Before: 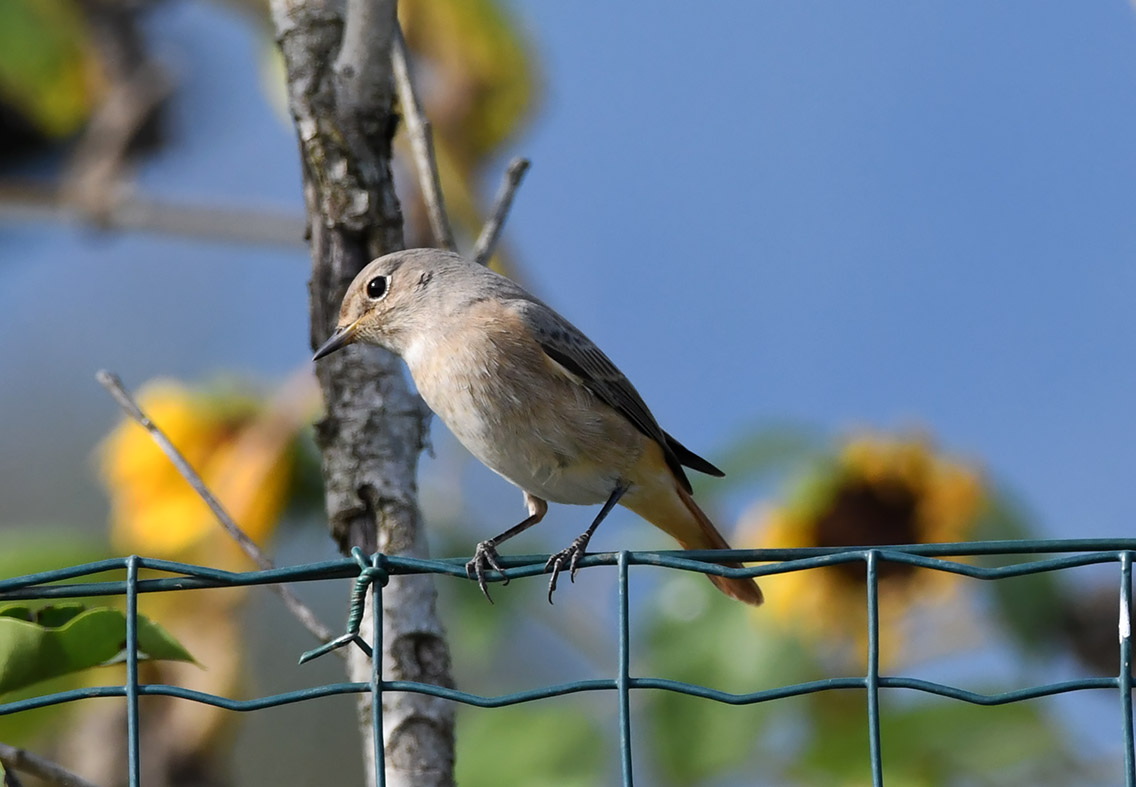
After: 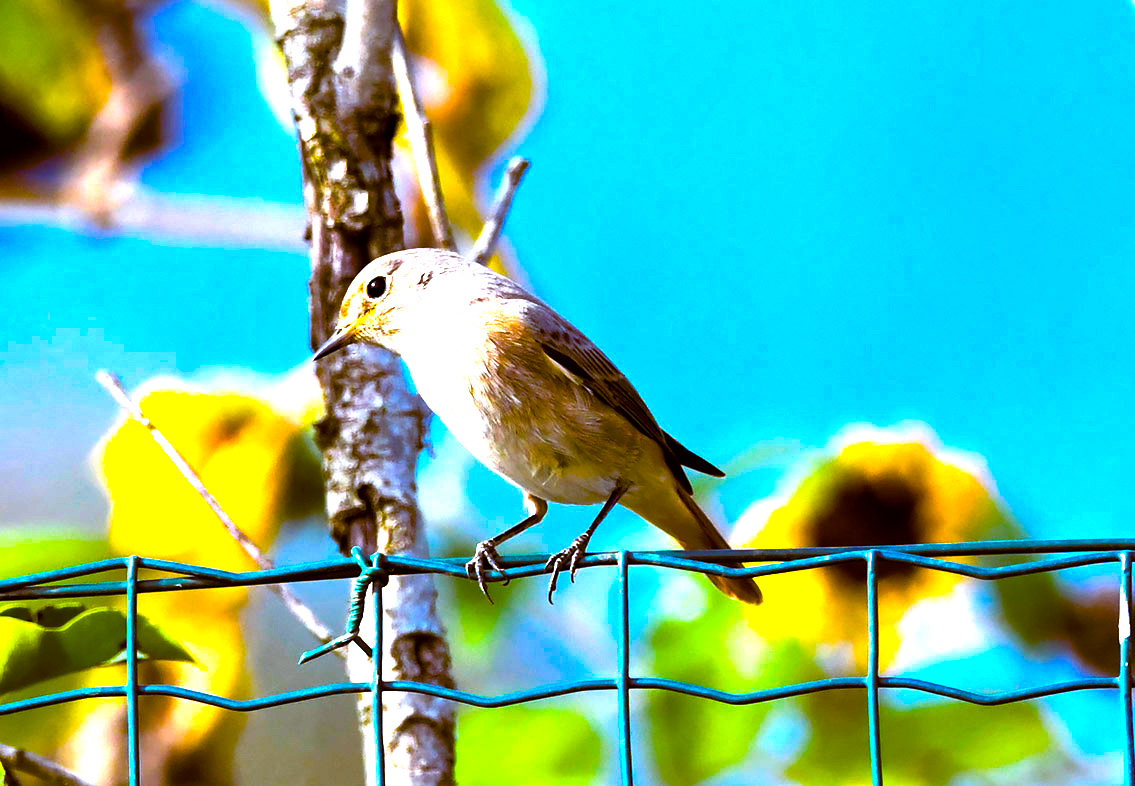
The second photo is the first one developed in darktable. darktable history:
color balance: lift [1, 1.015, 1.004, 0.985], gamma [1, 0.958, 0.971, 1.042], gain [1, 0.956, 0.977, 1.044]
color balance rgb: linear chroma grading › global chroma 20%, perceptual saturation grading › global saturation 65%, perceptual saturation grading › highlights 60%, perceptual saturation grading › mid-tones 50%, perceptual saturation grading › shadows 50%, perceptual brilliance grading › global brilliance 30%, perceptual brilliance grading › highlights 50%, perceptual brilliance grading › mid-tones 50%, perceptual brilliance grading › shadows -22%, global vibrance 20%
